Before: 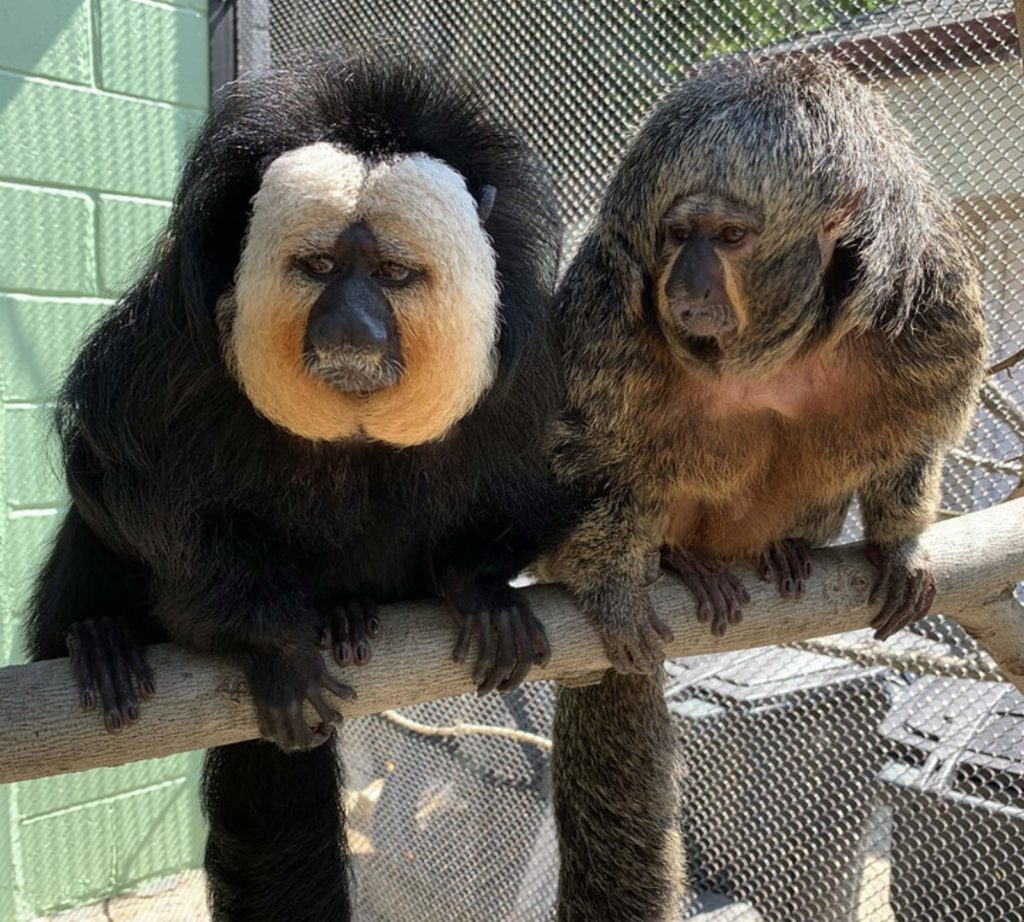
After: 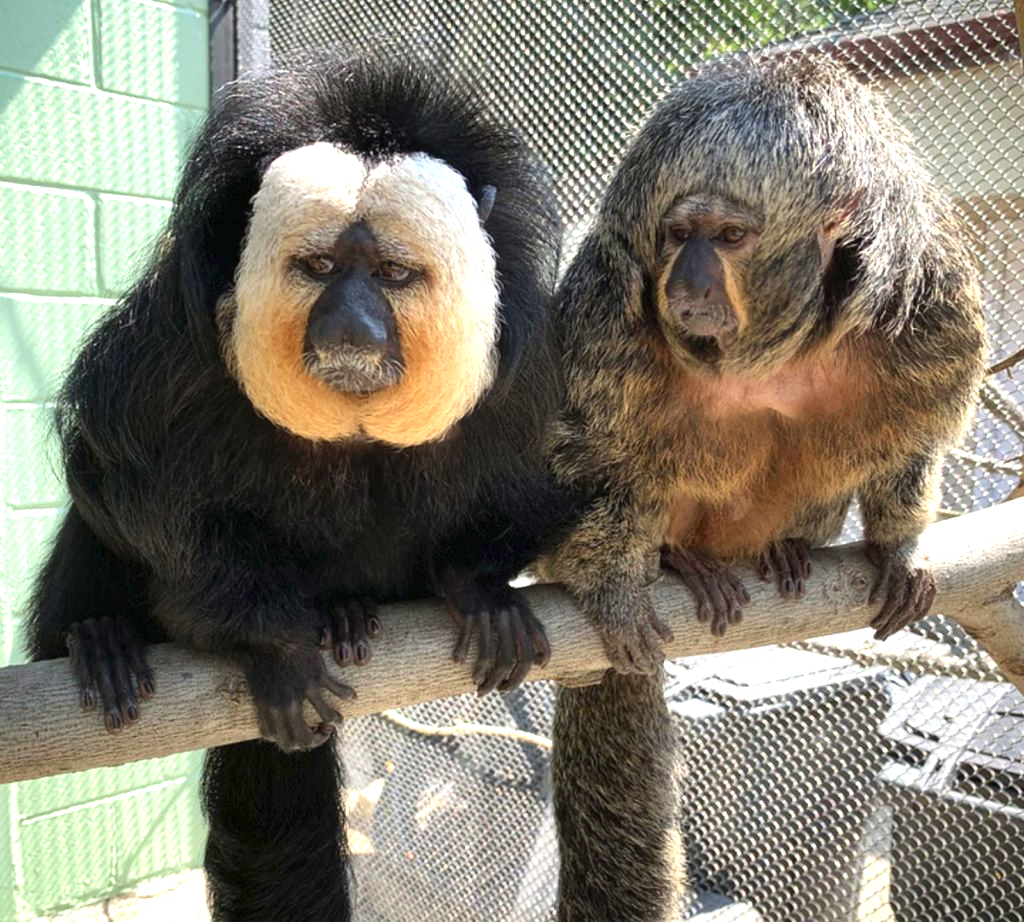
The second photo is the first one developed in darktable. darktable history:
exposure: black level correction 0, exposure 0.903 EV, compensate highlight preservation false
vignetting: fall-off start 91.16%, saturation 0.375, center (-0.122, -0.005), unbound false
